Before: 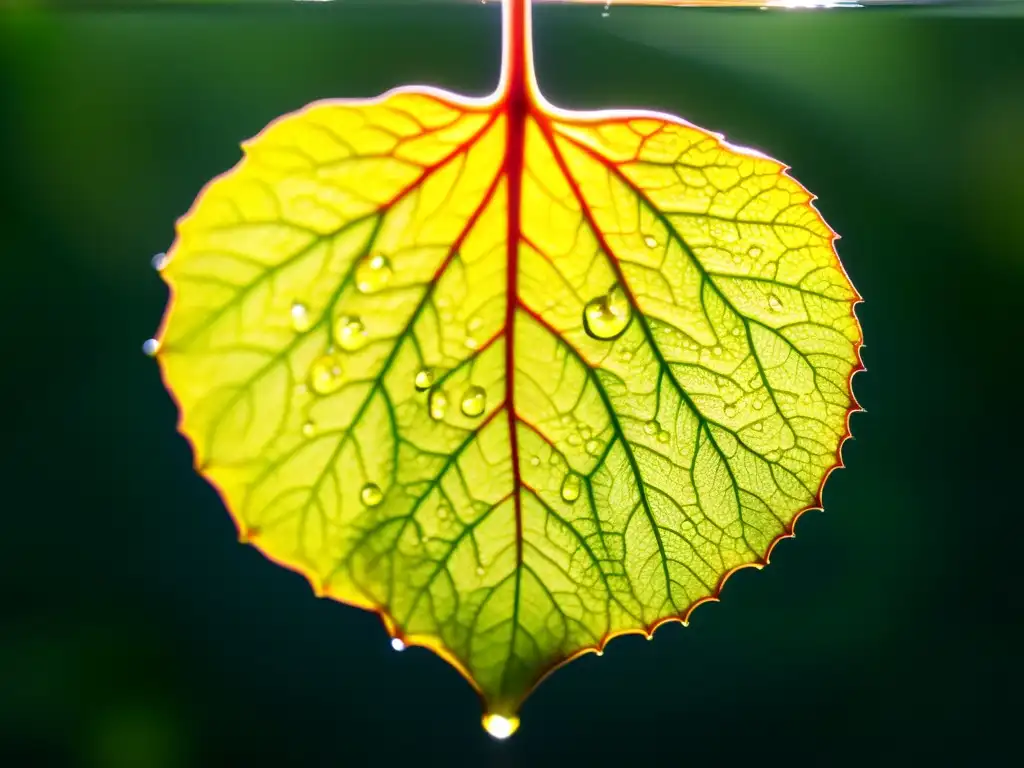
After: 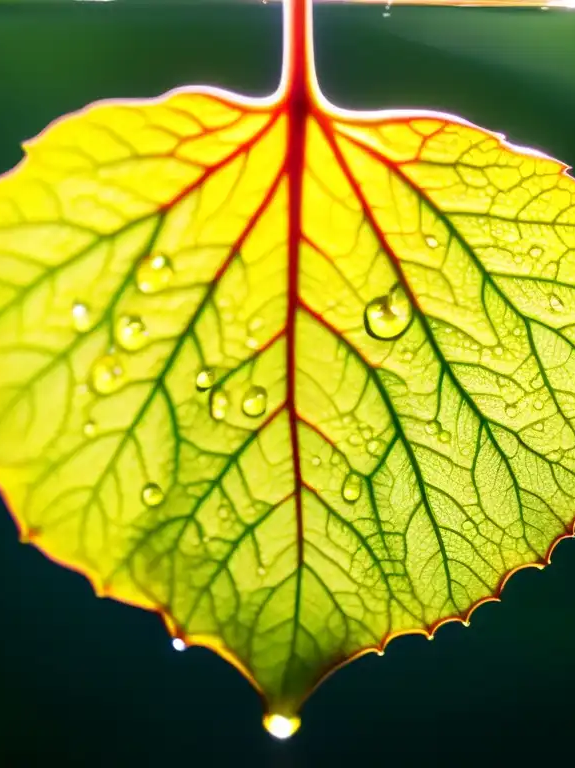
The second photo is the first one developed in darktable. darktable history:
crop: left 21.463%, right 22.357%
